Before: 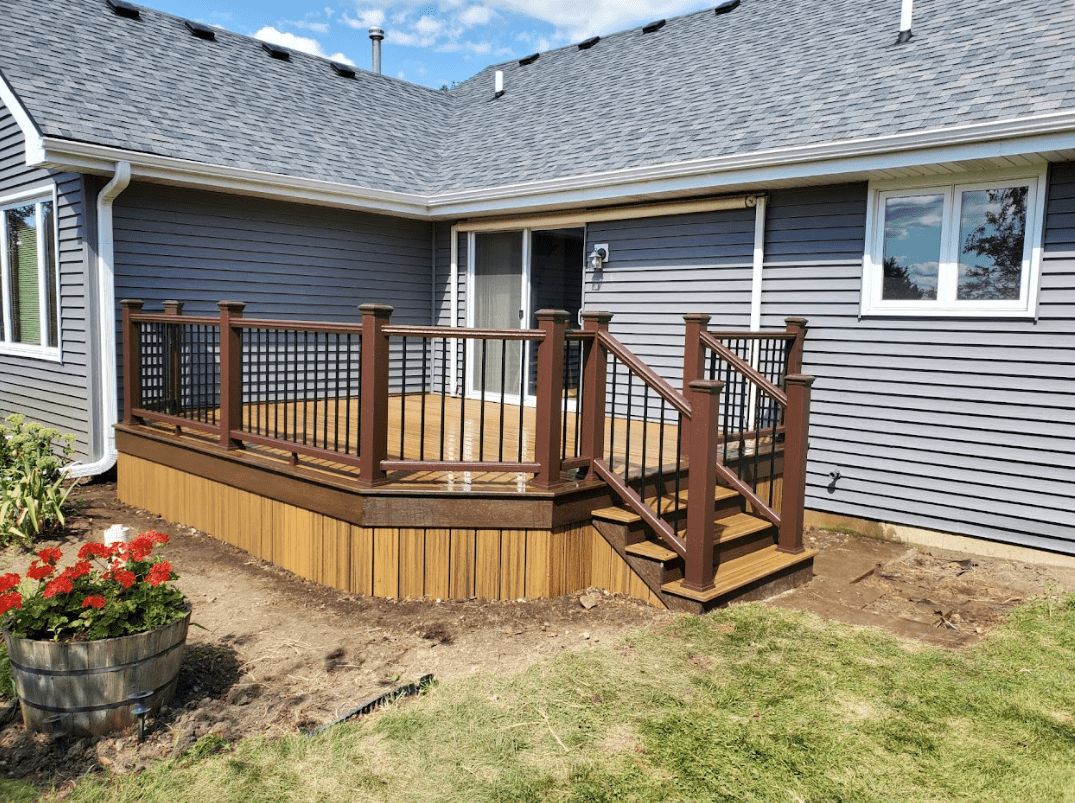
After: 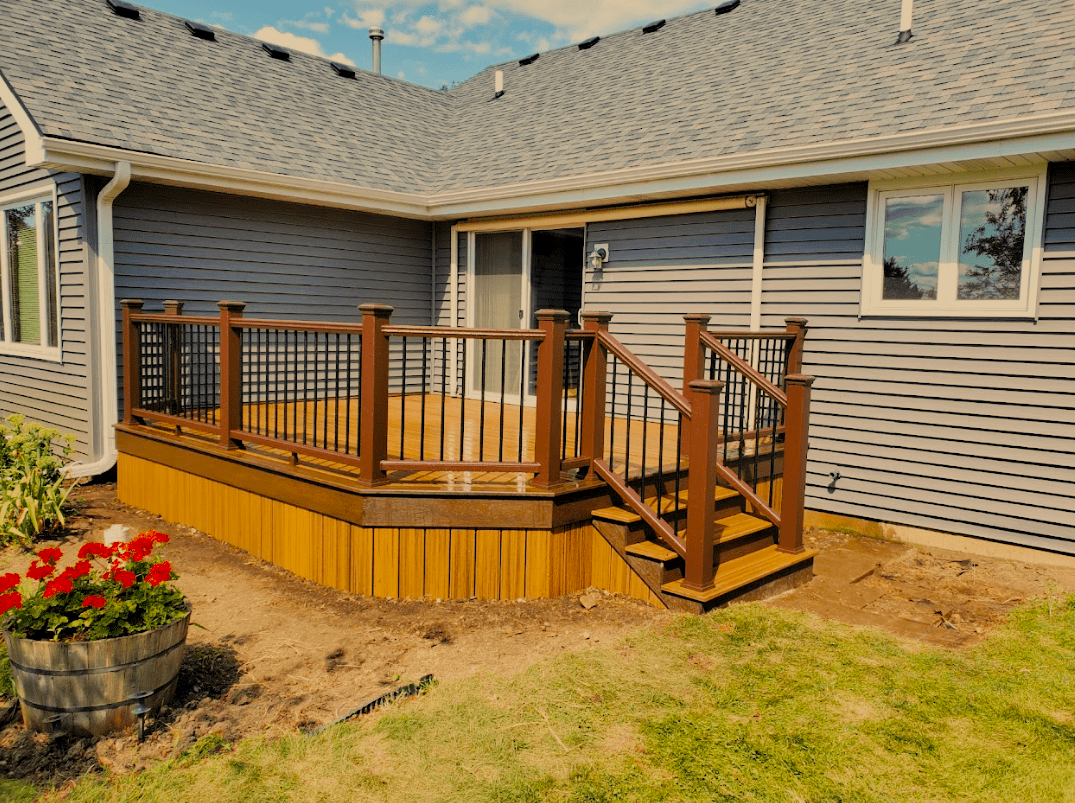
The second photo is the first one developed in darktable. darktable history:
white balance: red 1.123, blue 0.83
filmic rgb: black relative exposure -8.79 EV, white relative exposure 4.98 EV, threshold 6 EV, target black luminance 0%, hardness 3.77, latitude 66.34%, contrast 0.822, highlights saturation mix 10%, shadows ↔ highlights balance 20%, add noise in highlights 0.1, color science v4 (2020), iterations of high-quality reconstruction 0, type of noise poissonian, enable highlight reconstruction true
